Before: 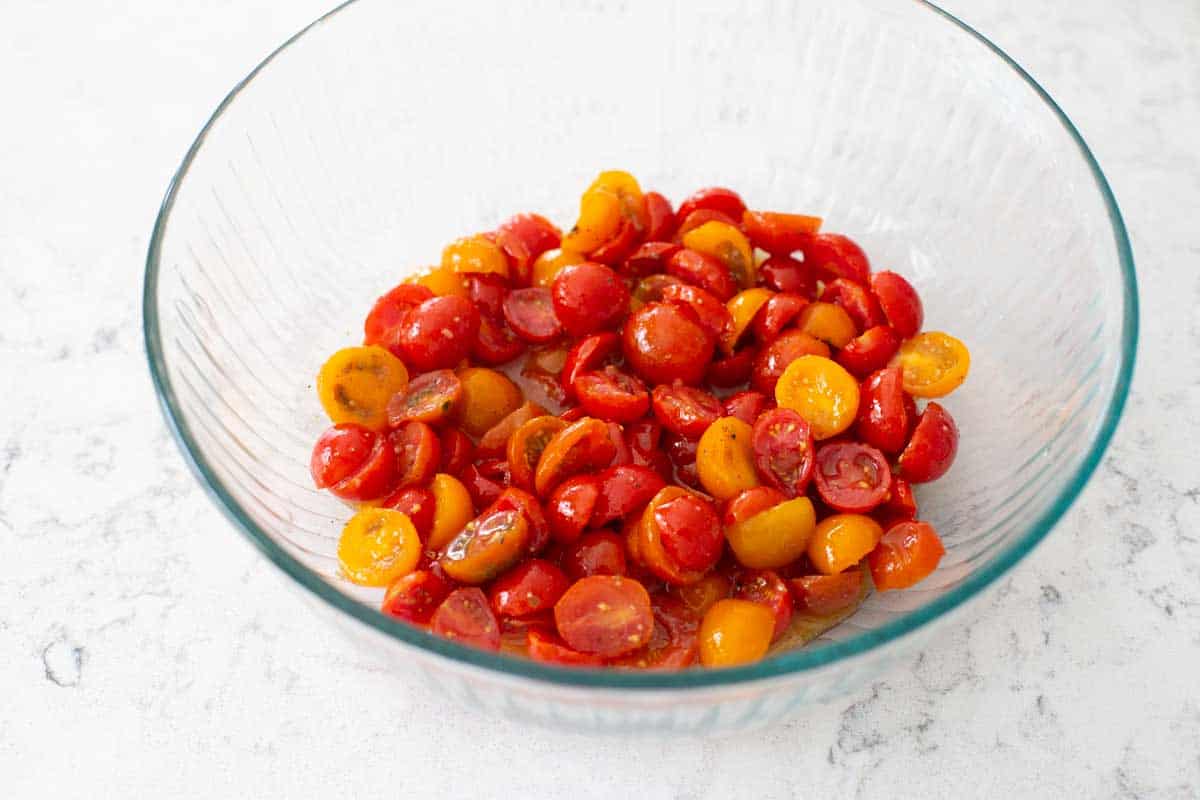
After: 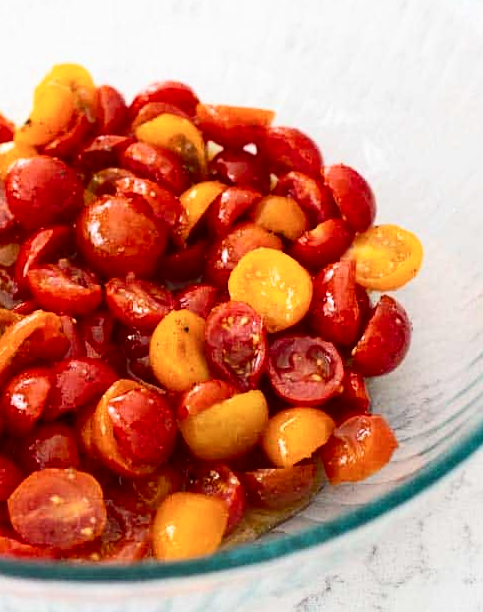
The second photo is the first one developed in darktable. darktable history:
contrast brightness saturation: contrast 0.285
tone equalizer: on, module defaults
crop: left 45.629%, top 13.497%, right 14.1%, bottom 9.909%
